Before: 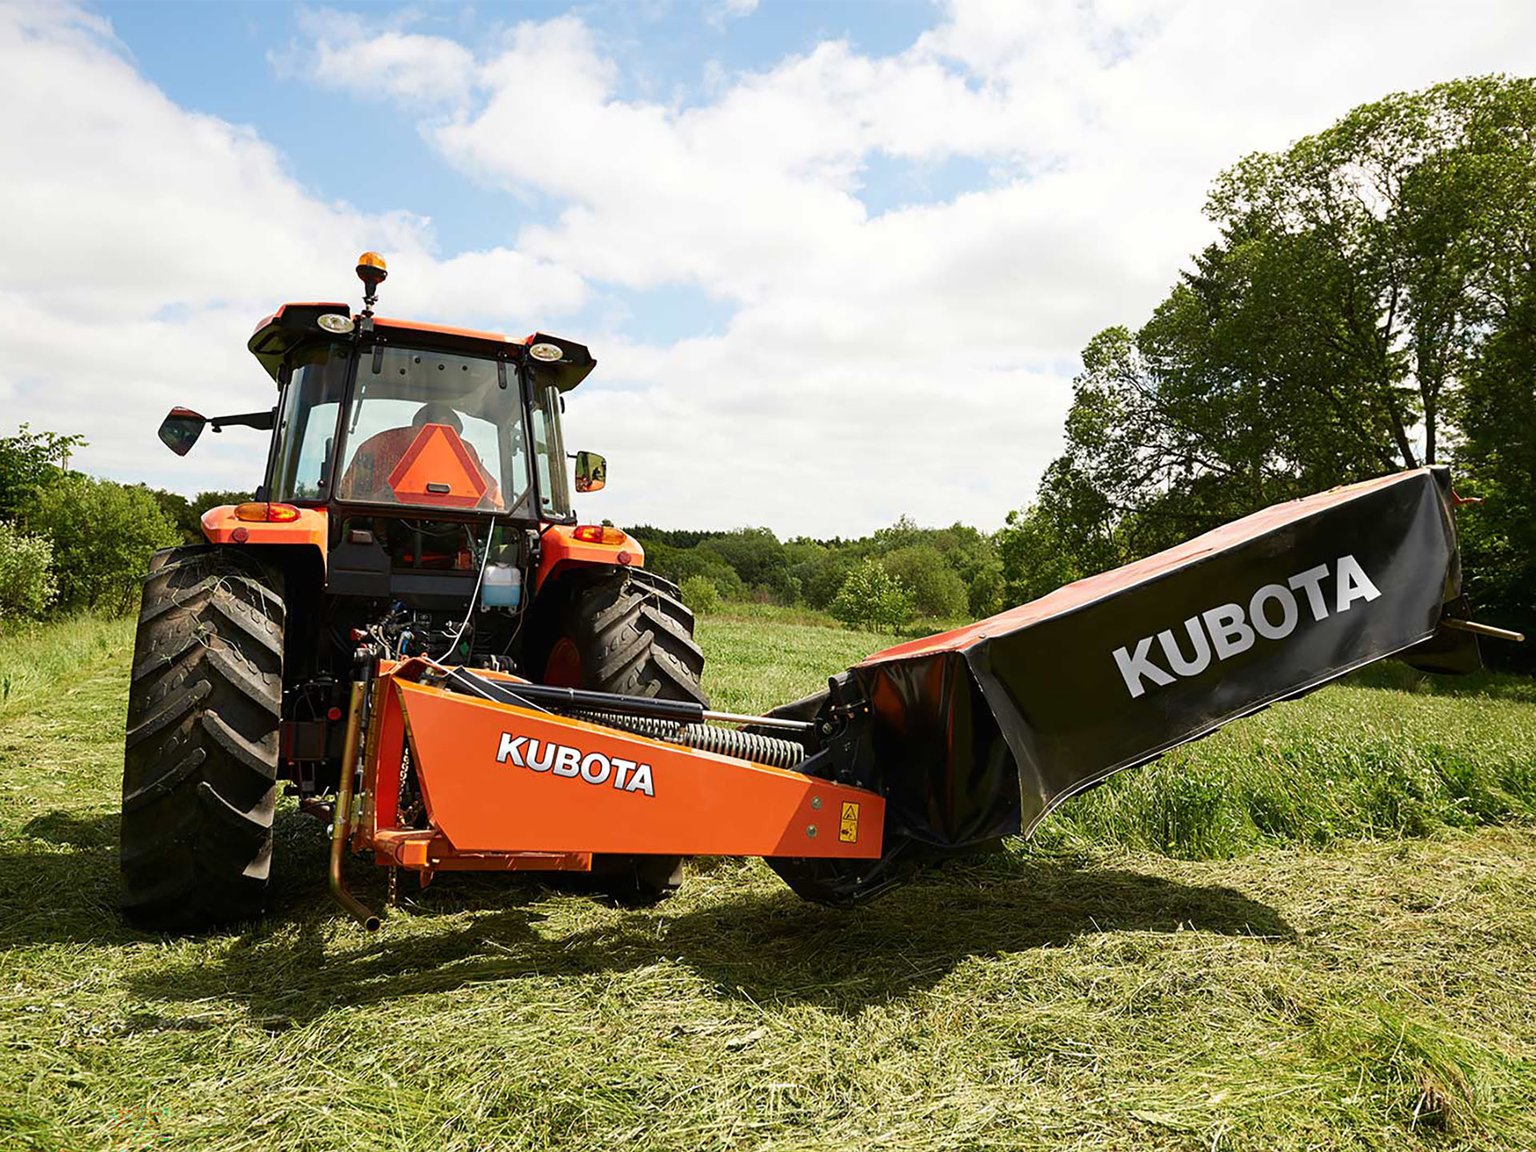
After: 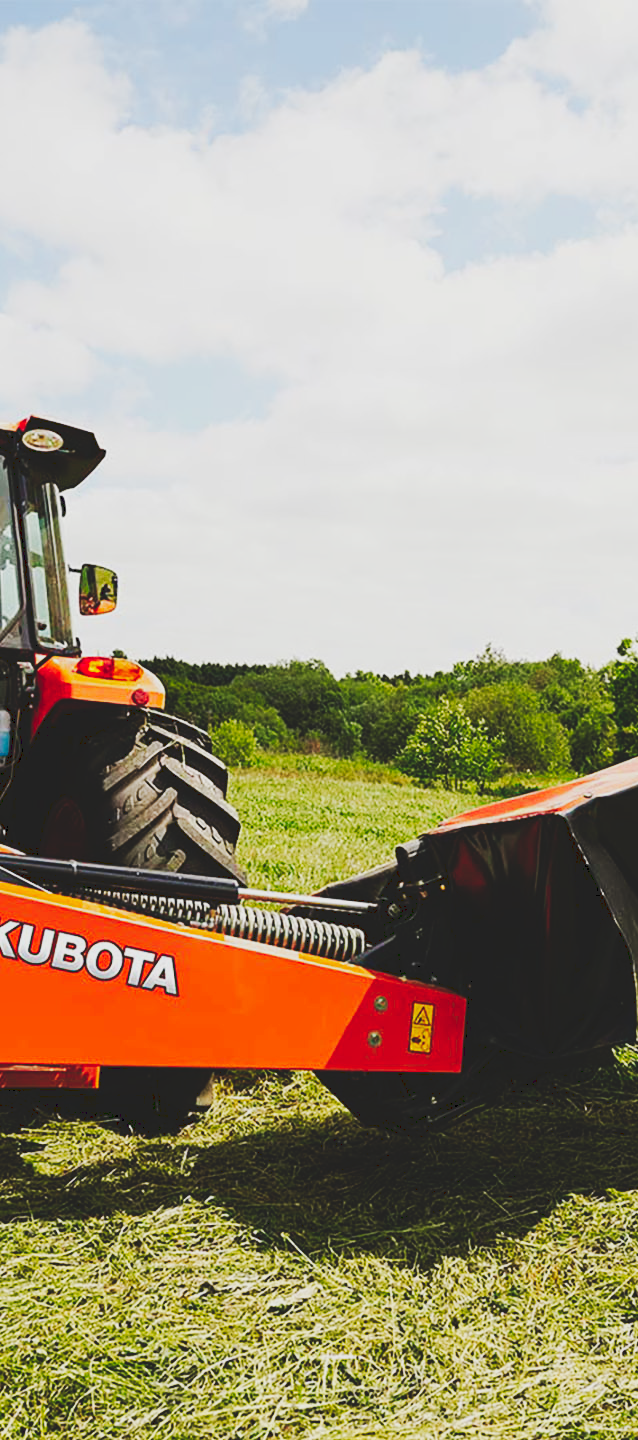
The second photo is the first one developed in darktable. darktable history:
tone curve: curves: ch0 [(0, 0) (0.003, 0.13) (0.011, 0.13) (0.025, 0.134) (0.044, 0.136) (0.069, 0.139) (0.1, 0.144) (0.136, 0.151) (0.177, 0.171) (0.224, 0.2) (0.277, 0.247) (0.335, 0.318) (0.399, 0.412) (0.468, 0.536) (0.543, 0.659) (0.623, 0.746) (0.709, 0.812) (0.801, 0.871) (0.898, 0.915) (1, 1)], preserve colors none
crop: left 33.36%, right 33.36%
tone equalizer: -8 EV 0.25 EV, -7 EV 0.417 EV, -6 EV 0.417 EV, -5 EV 0.25 EV, -3 EV -0.25 EV, -2 EV -0.417 EV, -1 EV -0.417 EV, +0 EV -0.25 EV, edges refinement/feathering 500, mask exposure compensation -1.57 EV, preserve details guided filter
